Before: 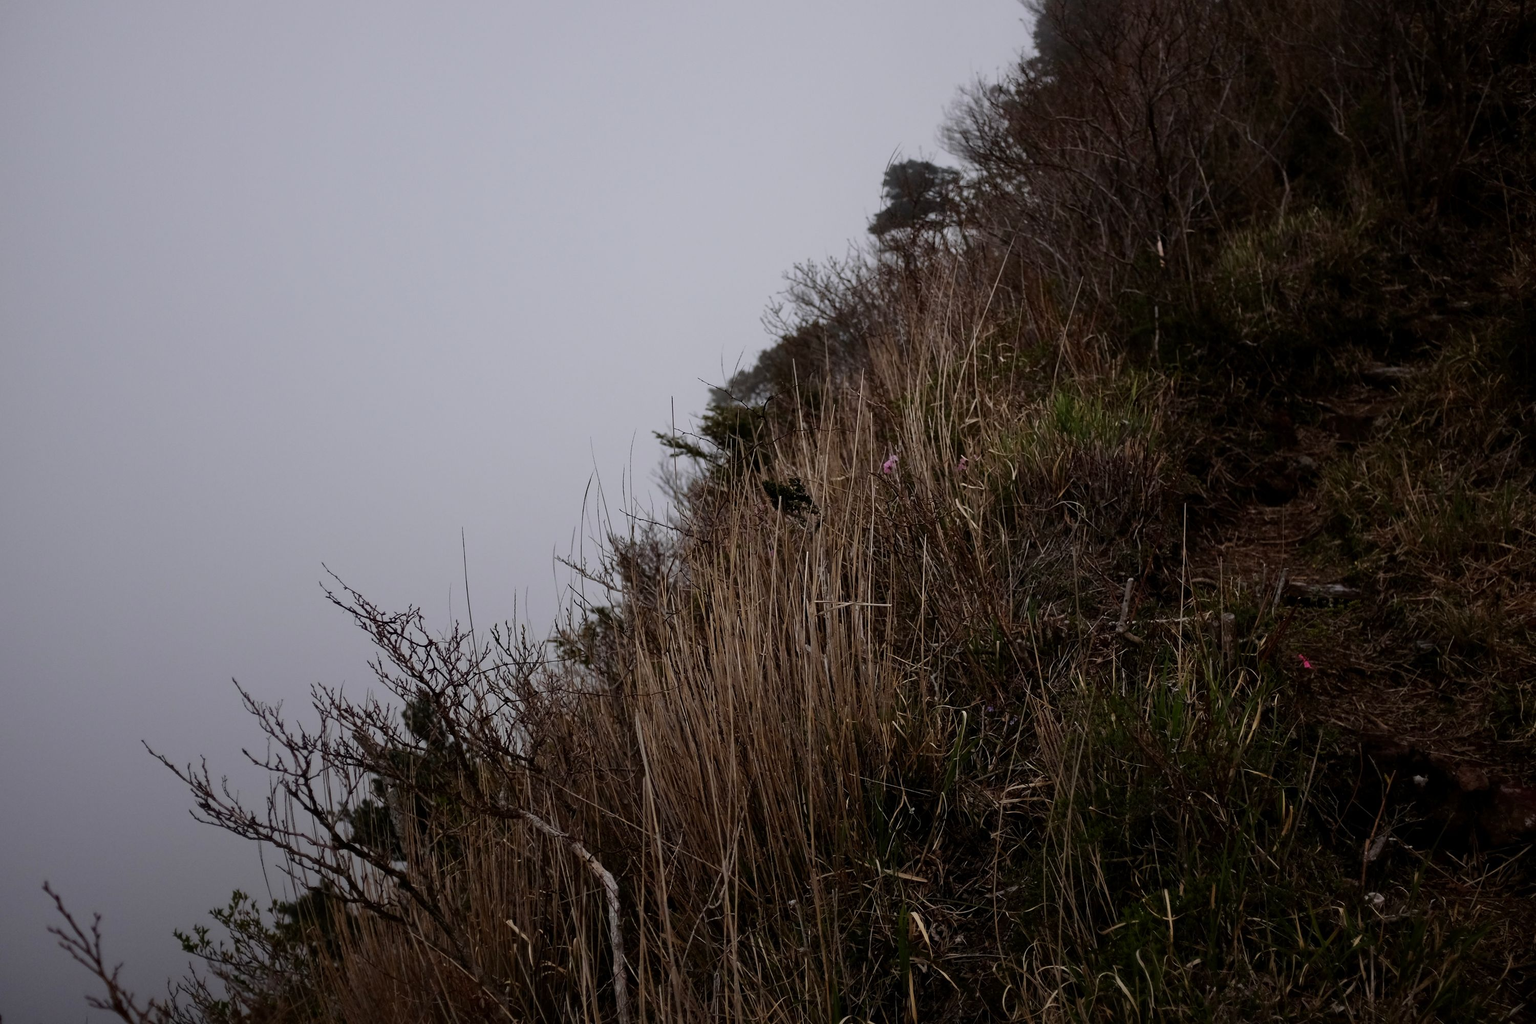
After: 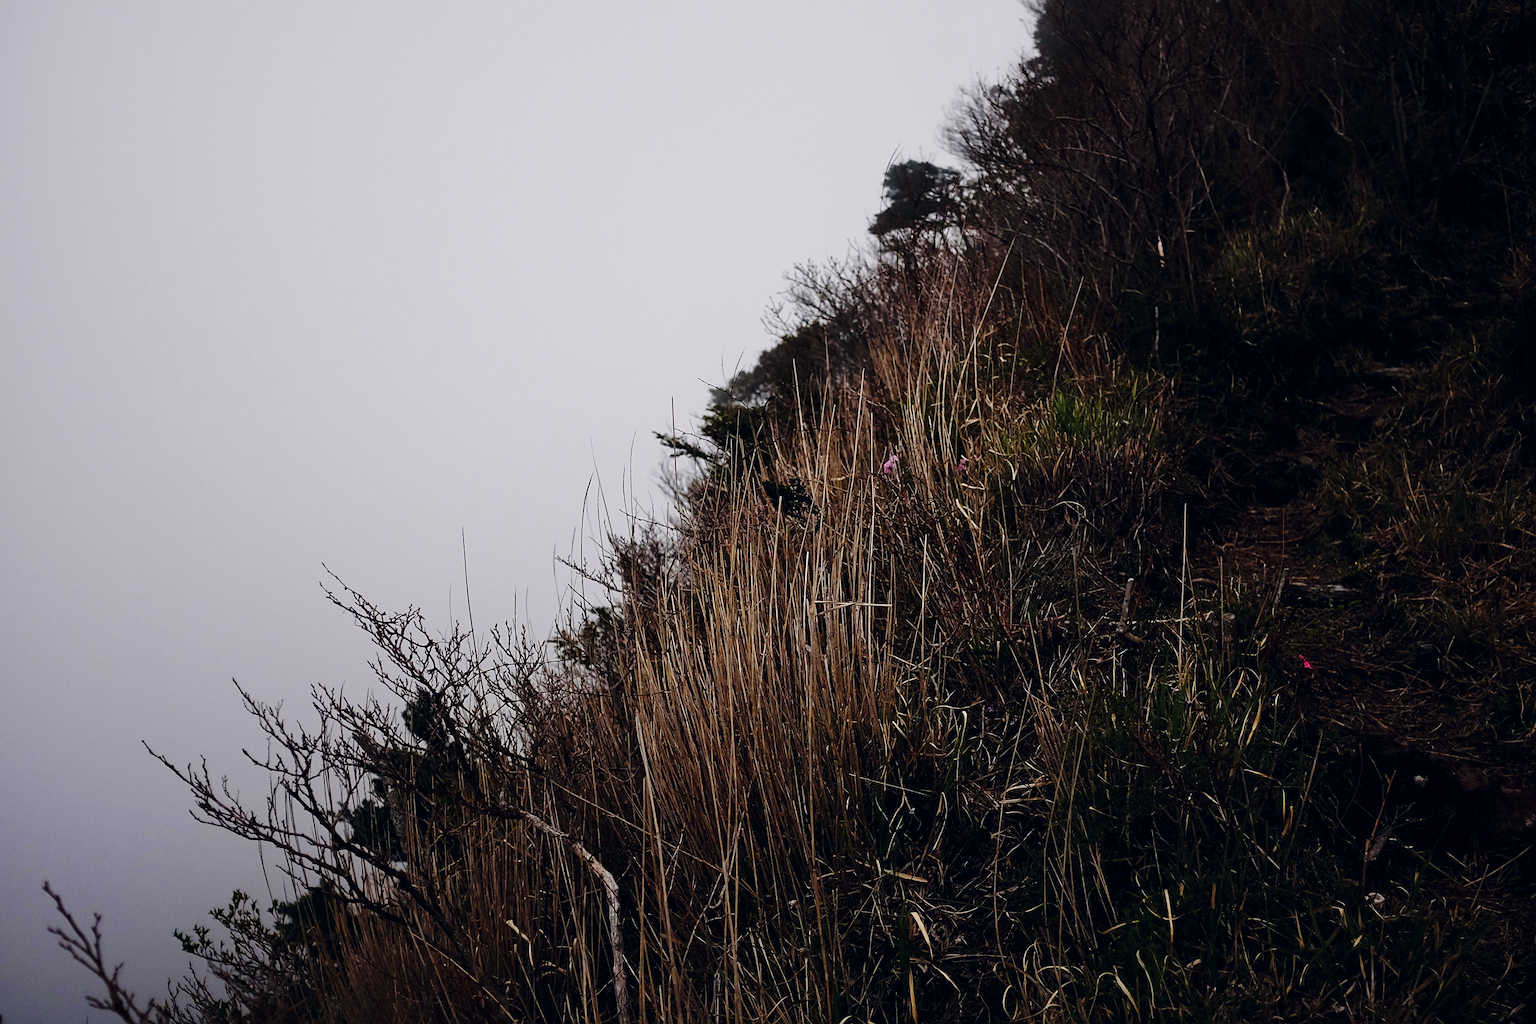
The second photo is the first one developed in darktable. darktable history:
sharpen: on, module defaults
color correction: highlights a* 0.462, highlights b* 2.71, shadows a* -0.752, shadows b* -4.19
base curve: curves: ch0 [(0, 0) (0.036, 0.025) (0.121, 0.166) (0.206, 0.329) (0.605, 0.79) (1, 1)], preserve colors none
